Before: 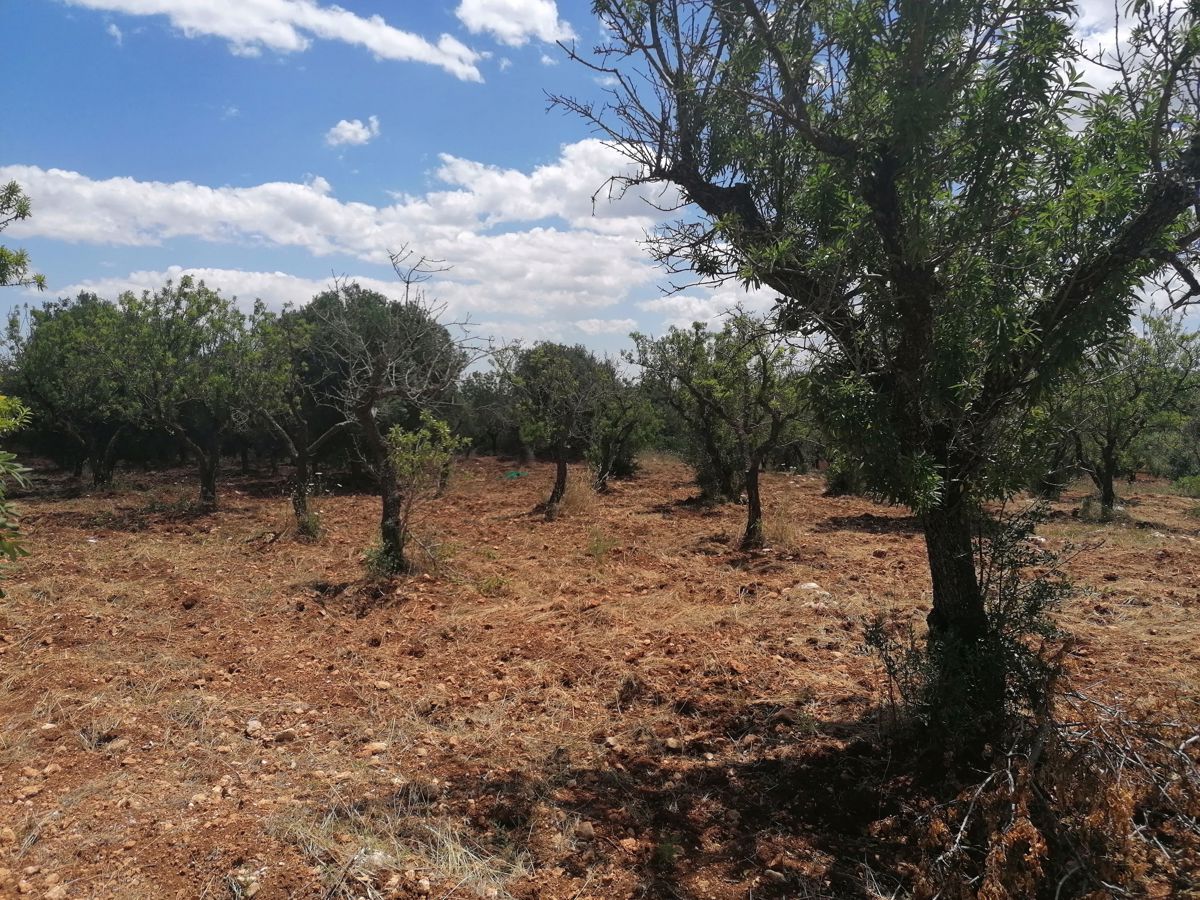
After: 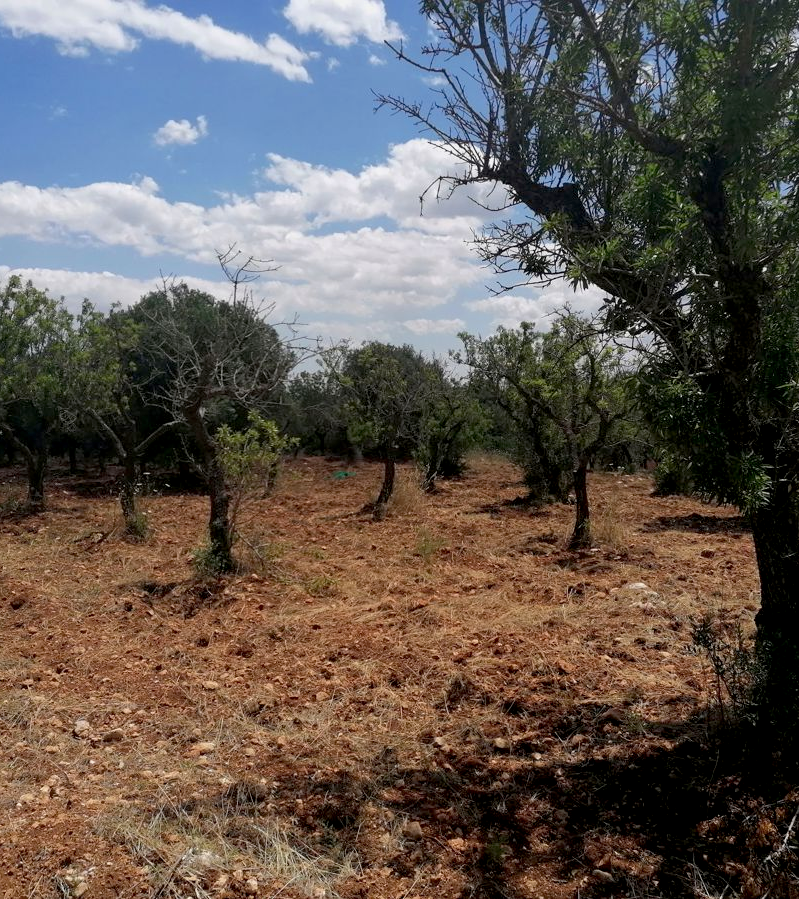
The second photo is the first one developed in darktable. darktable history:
crop and rotate: left 14.385%, right 18.948%
exposure: black level correction 0.009, exposure -0.159 EV, compensate highlight preservation false
